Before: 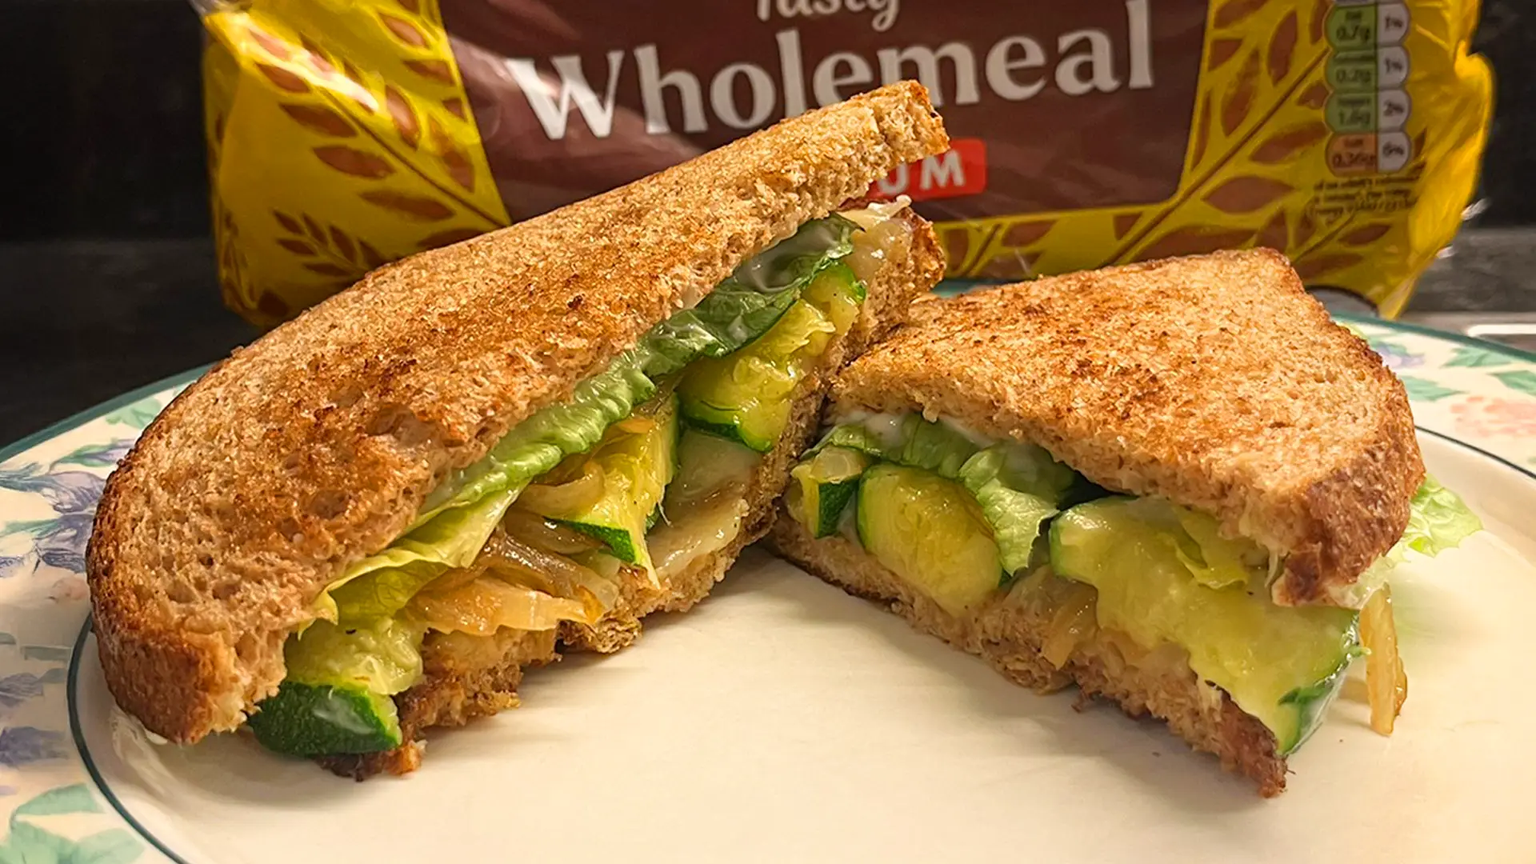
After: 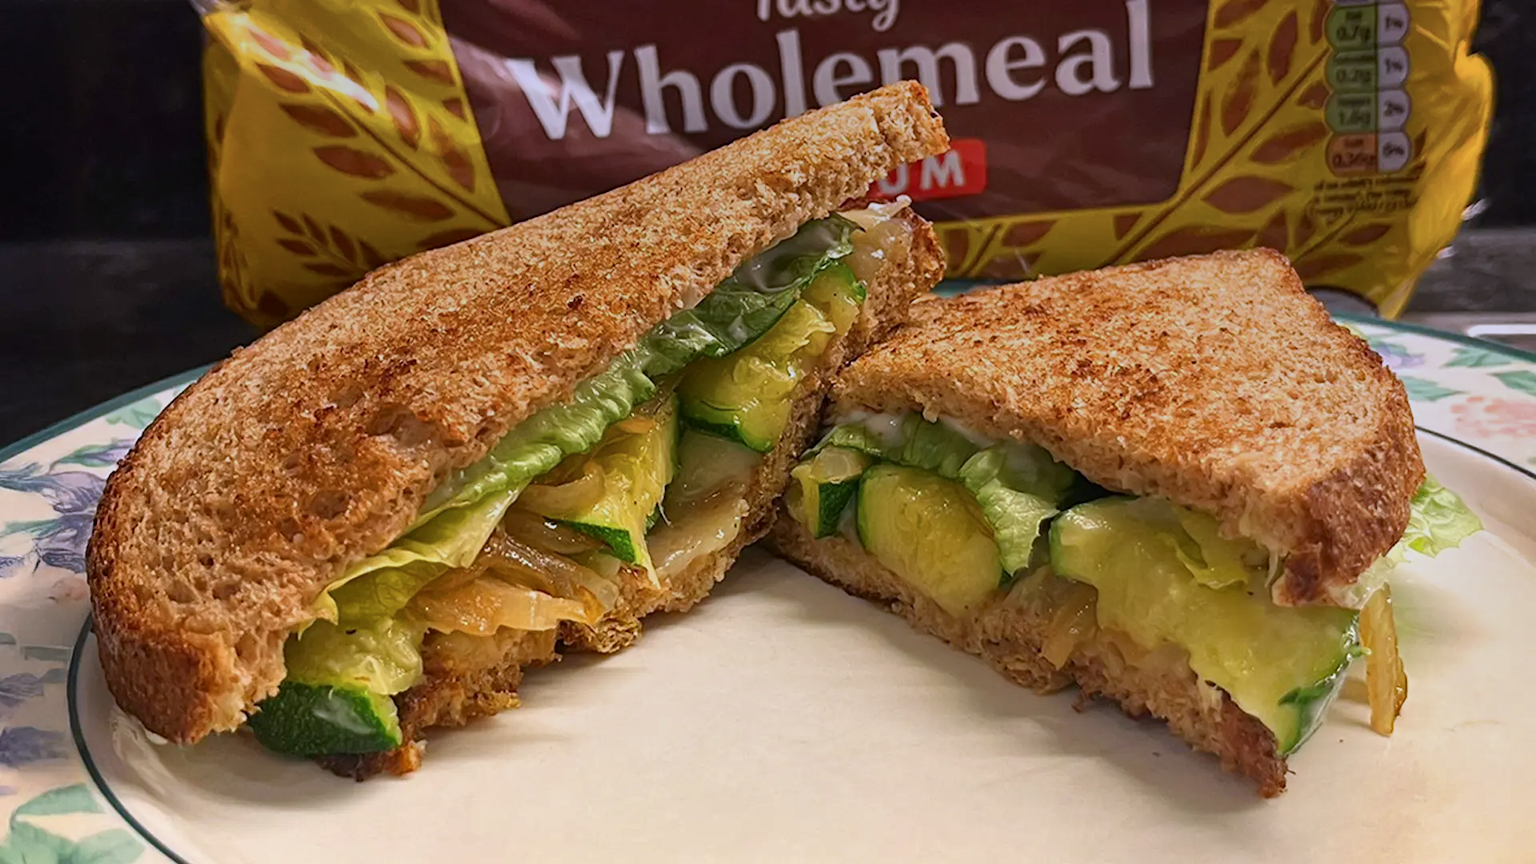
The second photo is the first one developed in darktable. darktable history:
color calibration: illuminant as shot in camera, x 0.358, y 0.373, temperature 4628.91 K
contrast brightness saturation: contrast 0.03, brightness -0.04
graduated density: hue 238.83°, saturation 50%
shadows and highlights: soften with gaussian
